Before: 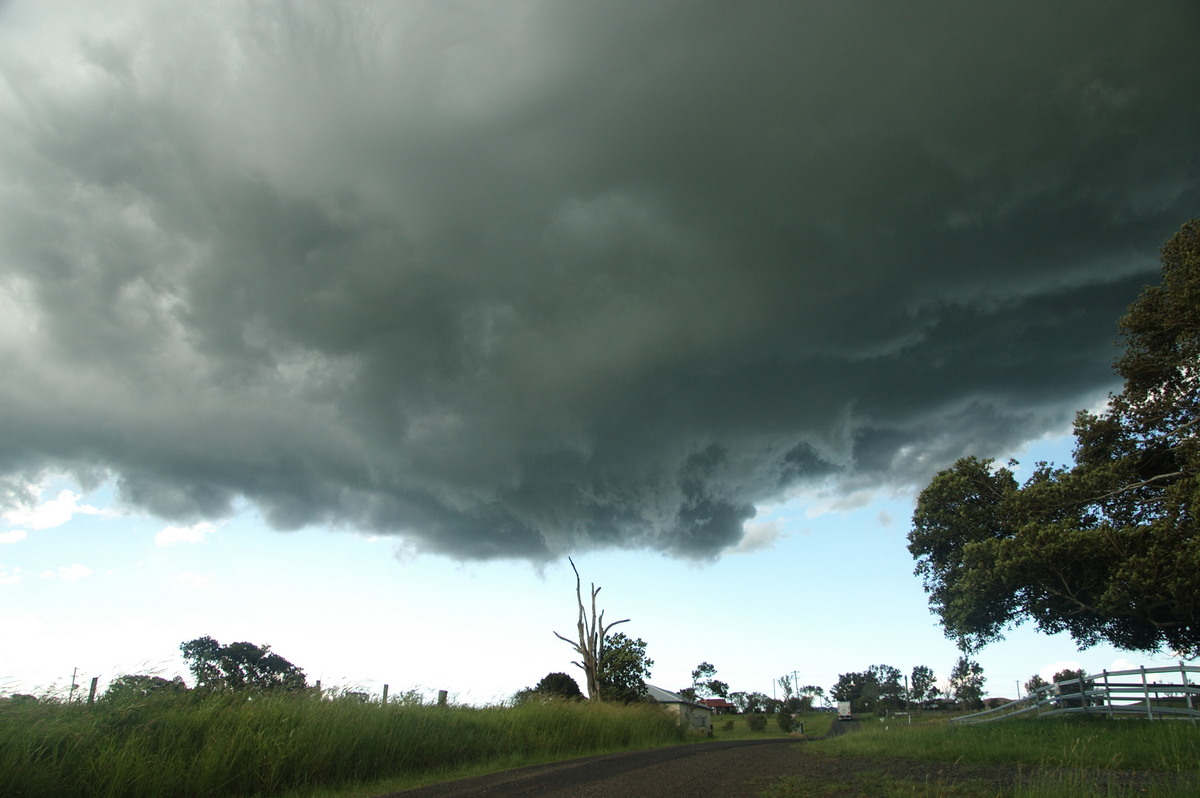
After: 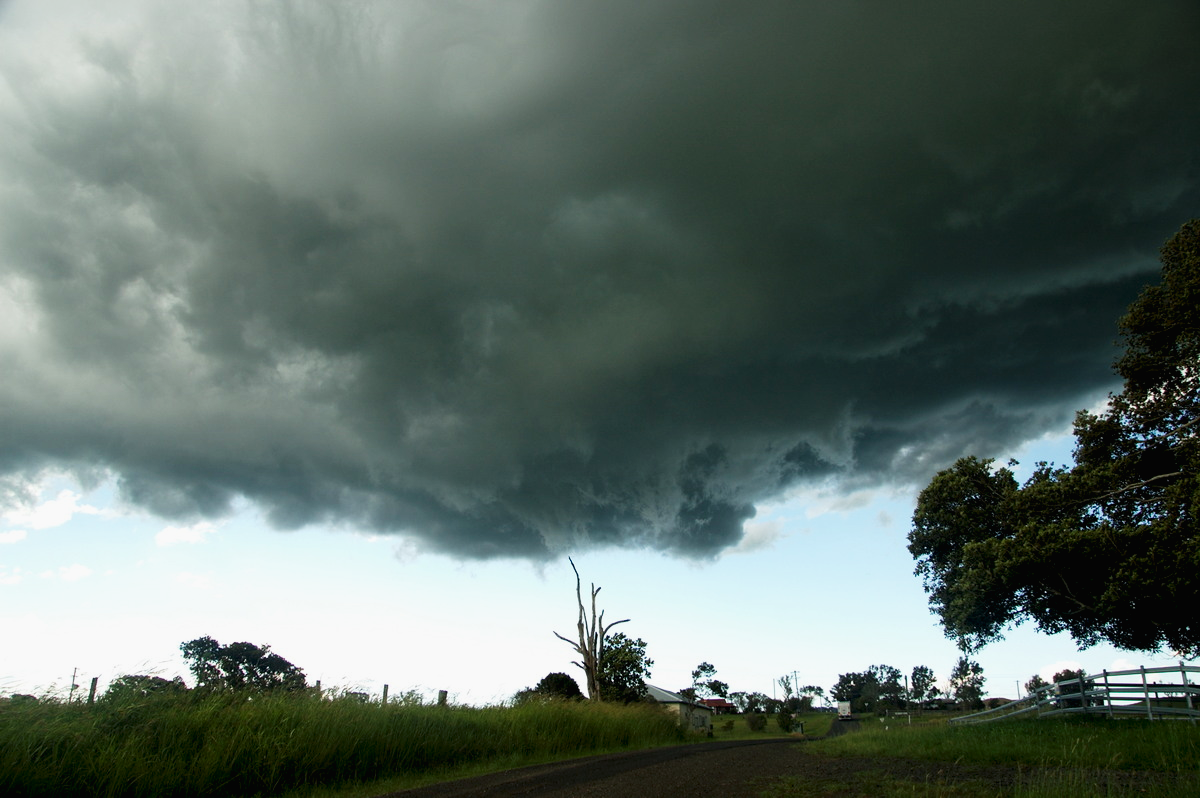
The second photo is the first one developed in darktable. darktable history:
exposure: black level correction 0.011, compensate highlight preservation false
tone curve: curves: ch0 [(0.016, 0.011) (0.204, 0.146) (0.515, 0.476) (0.78, 0.795) (1, 0.981)], preserve colors none
